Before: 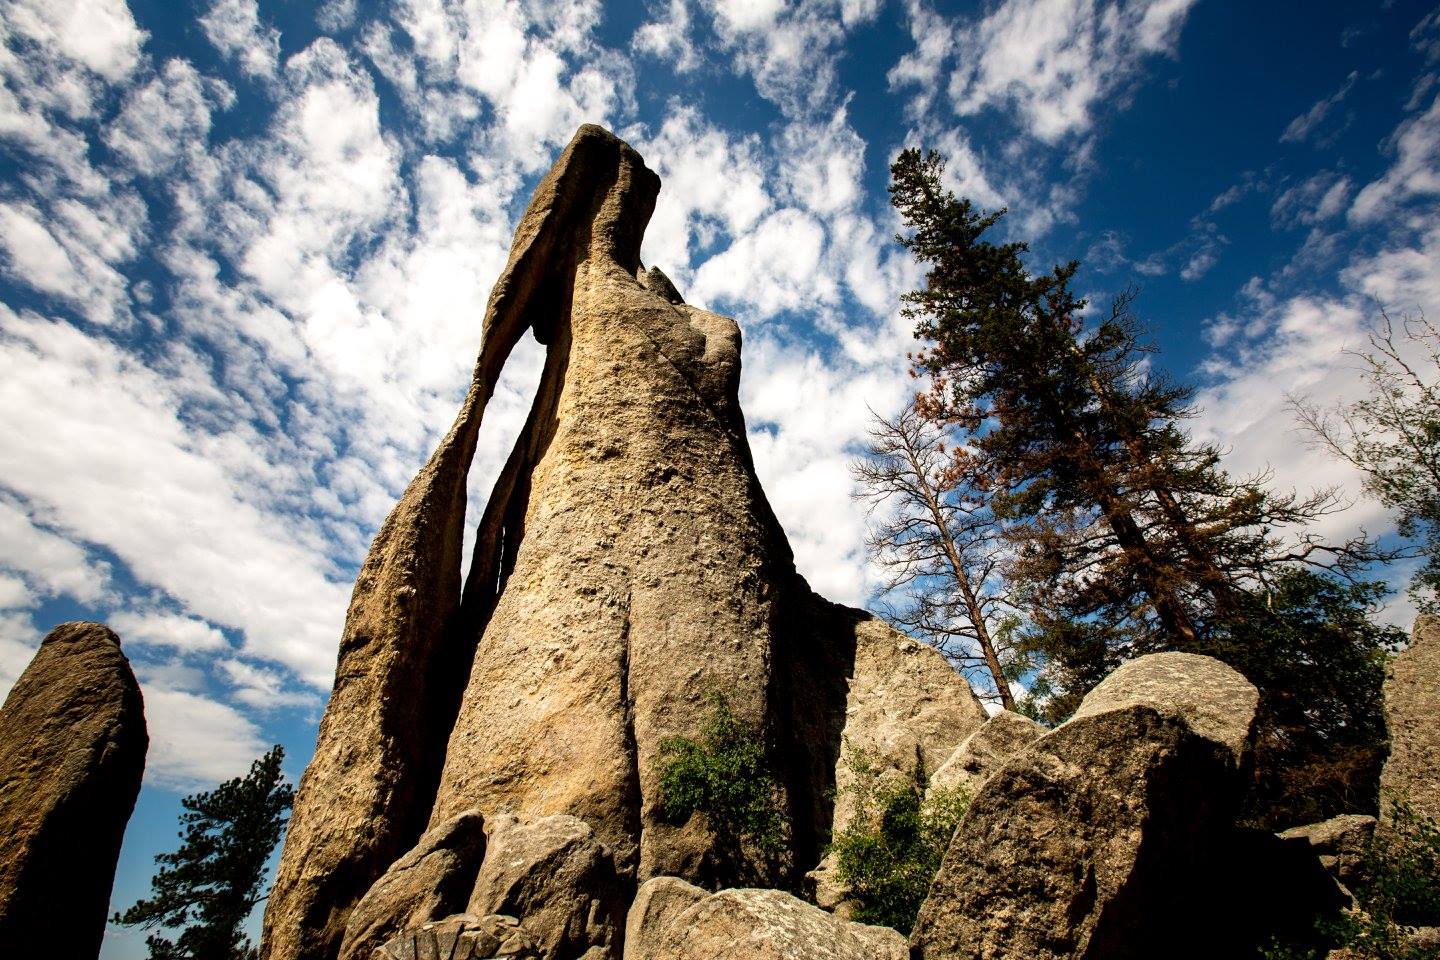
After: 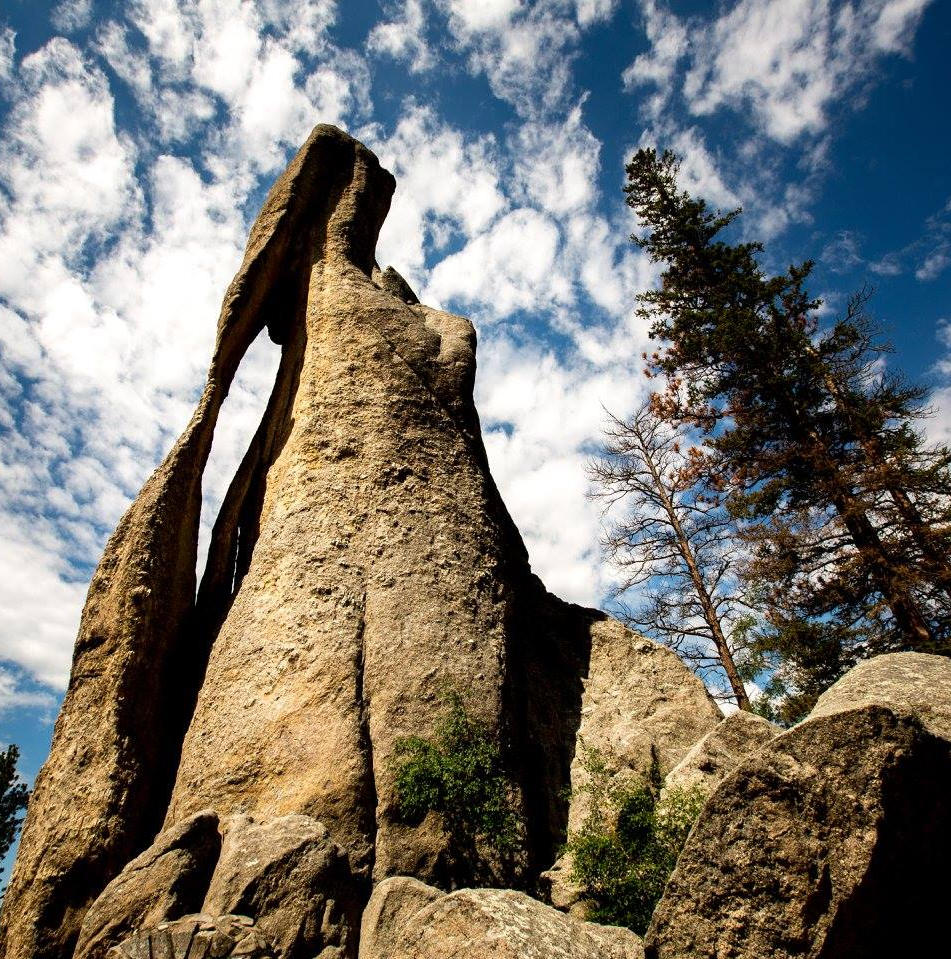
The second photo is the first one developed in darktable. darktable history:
crop and rotate: left 18.442%, right 15.508%
white balance: red 1, blue 1
